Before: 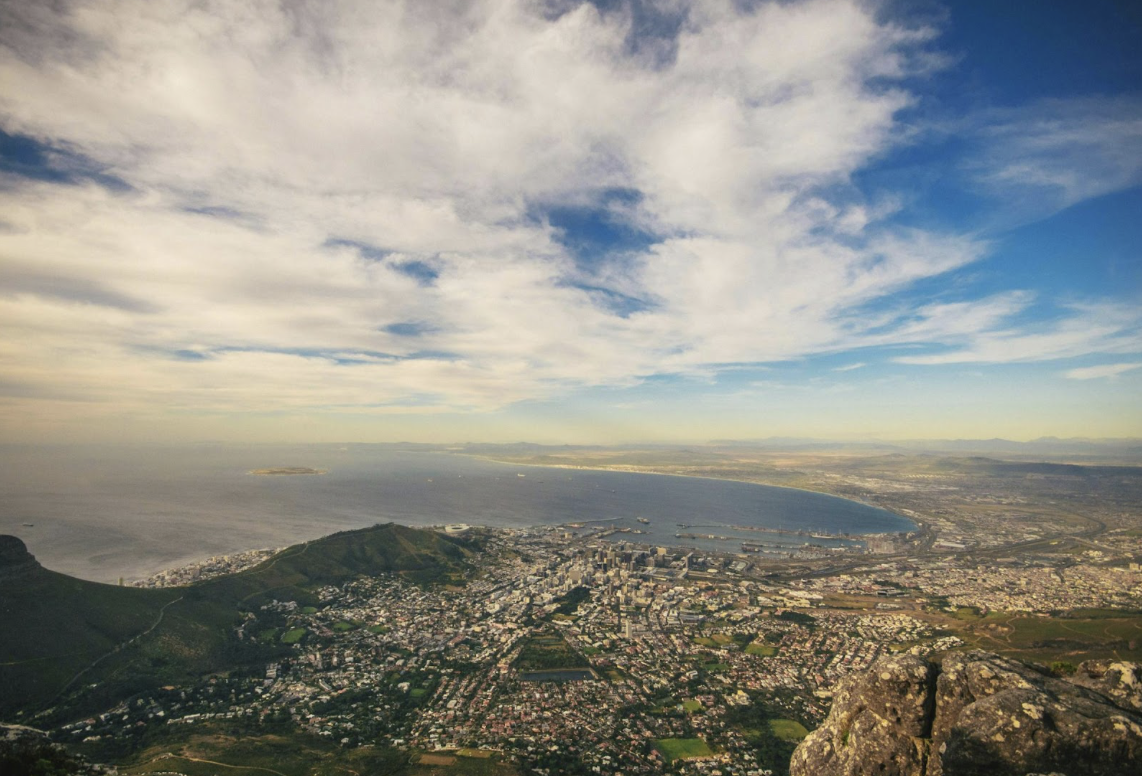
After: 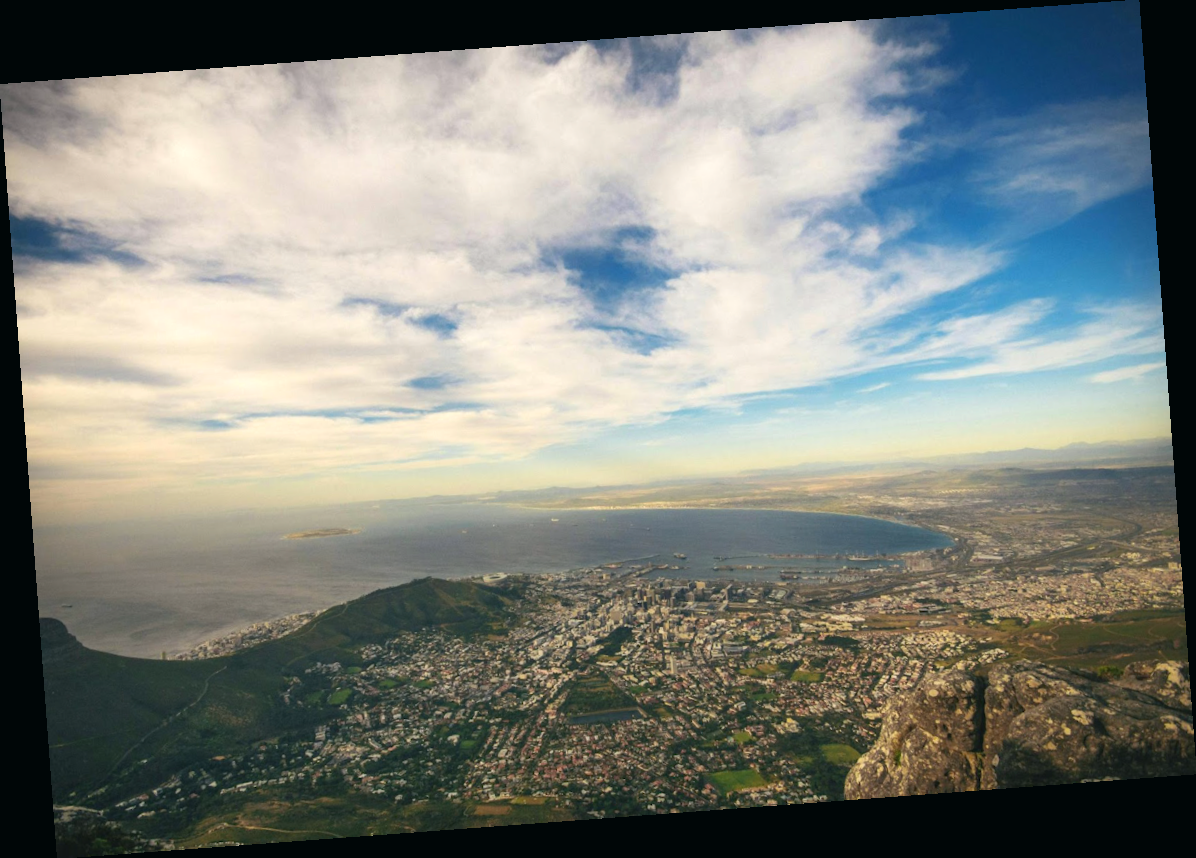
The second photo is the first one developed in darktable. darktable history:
tone equalizer: -8 EV -0.001 EV, -7 EV 0.001 EV, -6 EV -0.002 EV, -5 EV -0.003 EV, -4 EV -0.062 EV, -3 EV -0.222 EV, -2 EV -0.267 EV, -1 EV 0.105 EV, +0 EV 0.303 EV
color balance: mode lift, gamma, gain (sRGB), lift [1, 1, 1.022, 1.026]
rotate and perspective: rotation -4.25°, automatic cropping off
